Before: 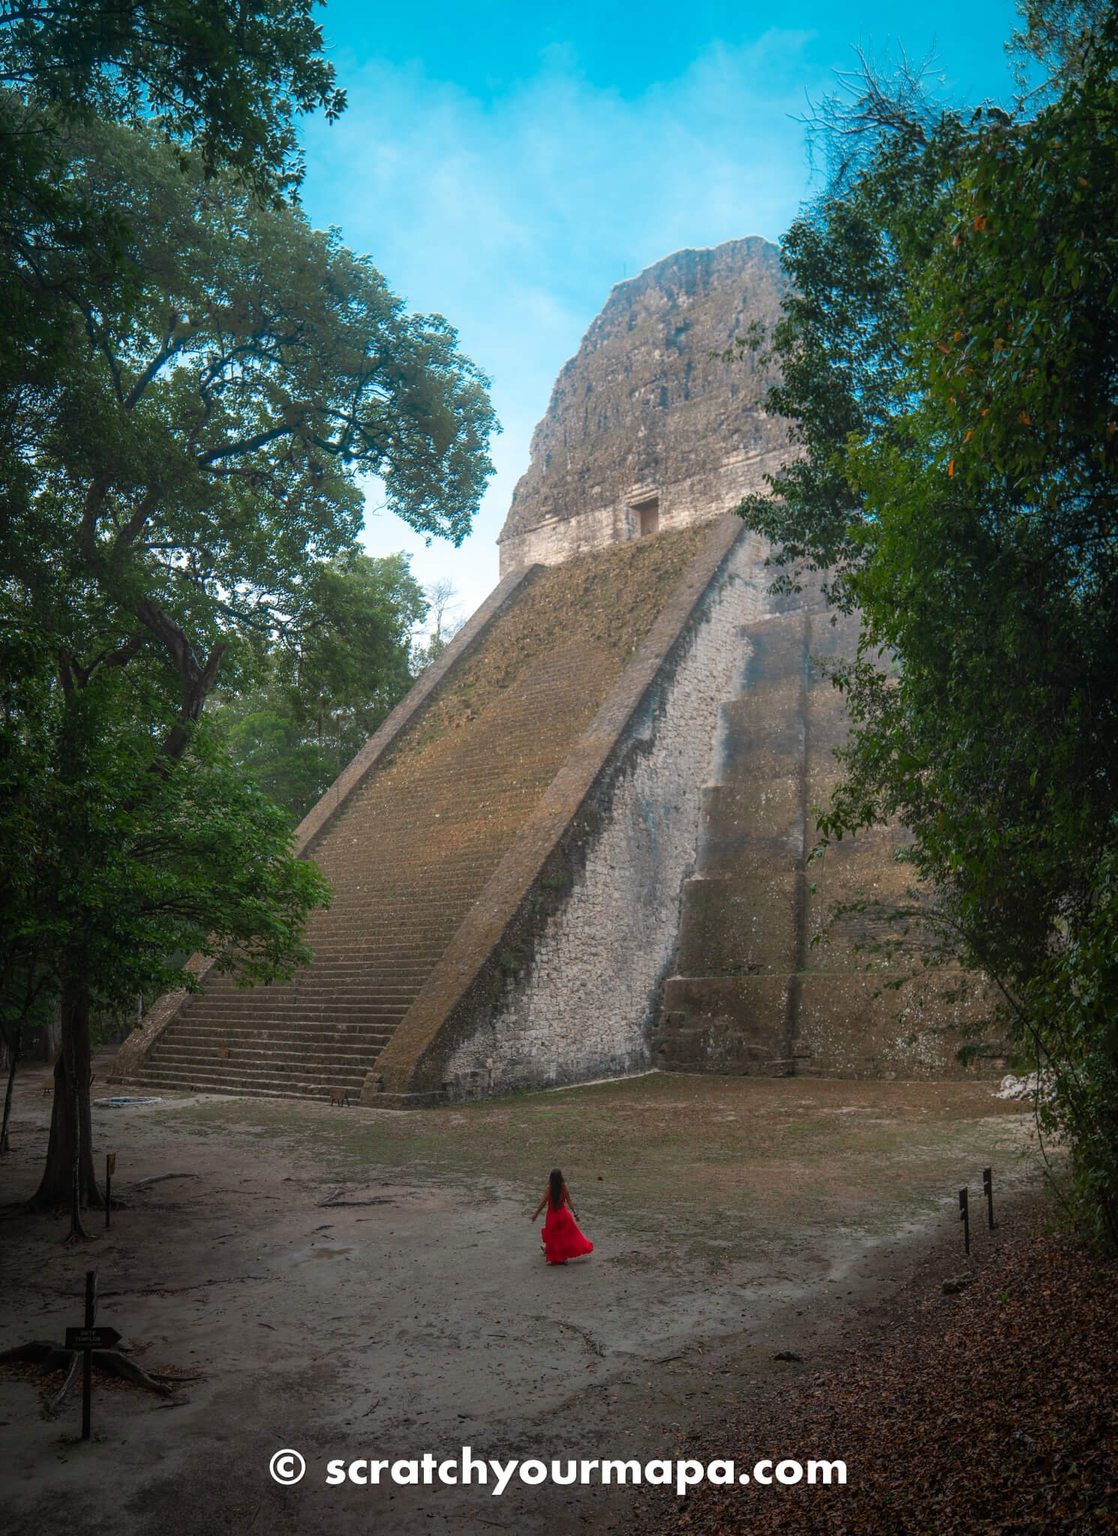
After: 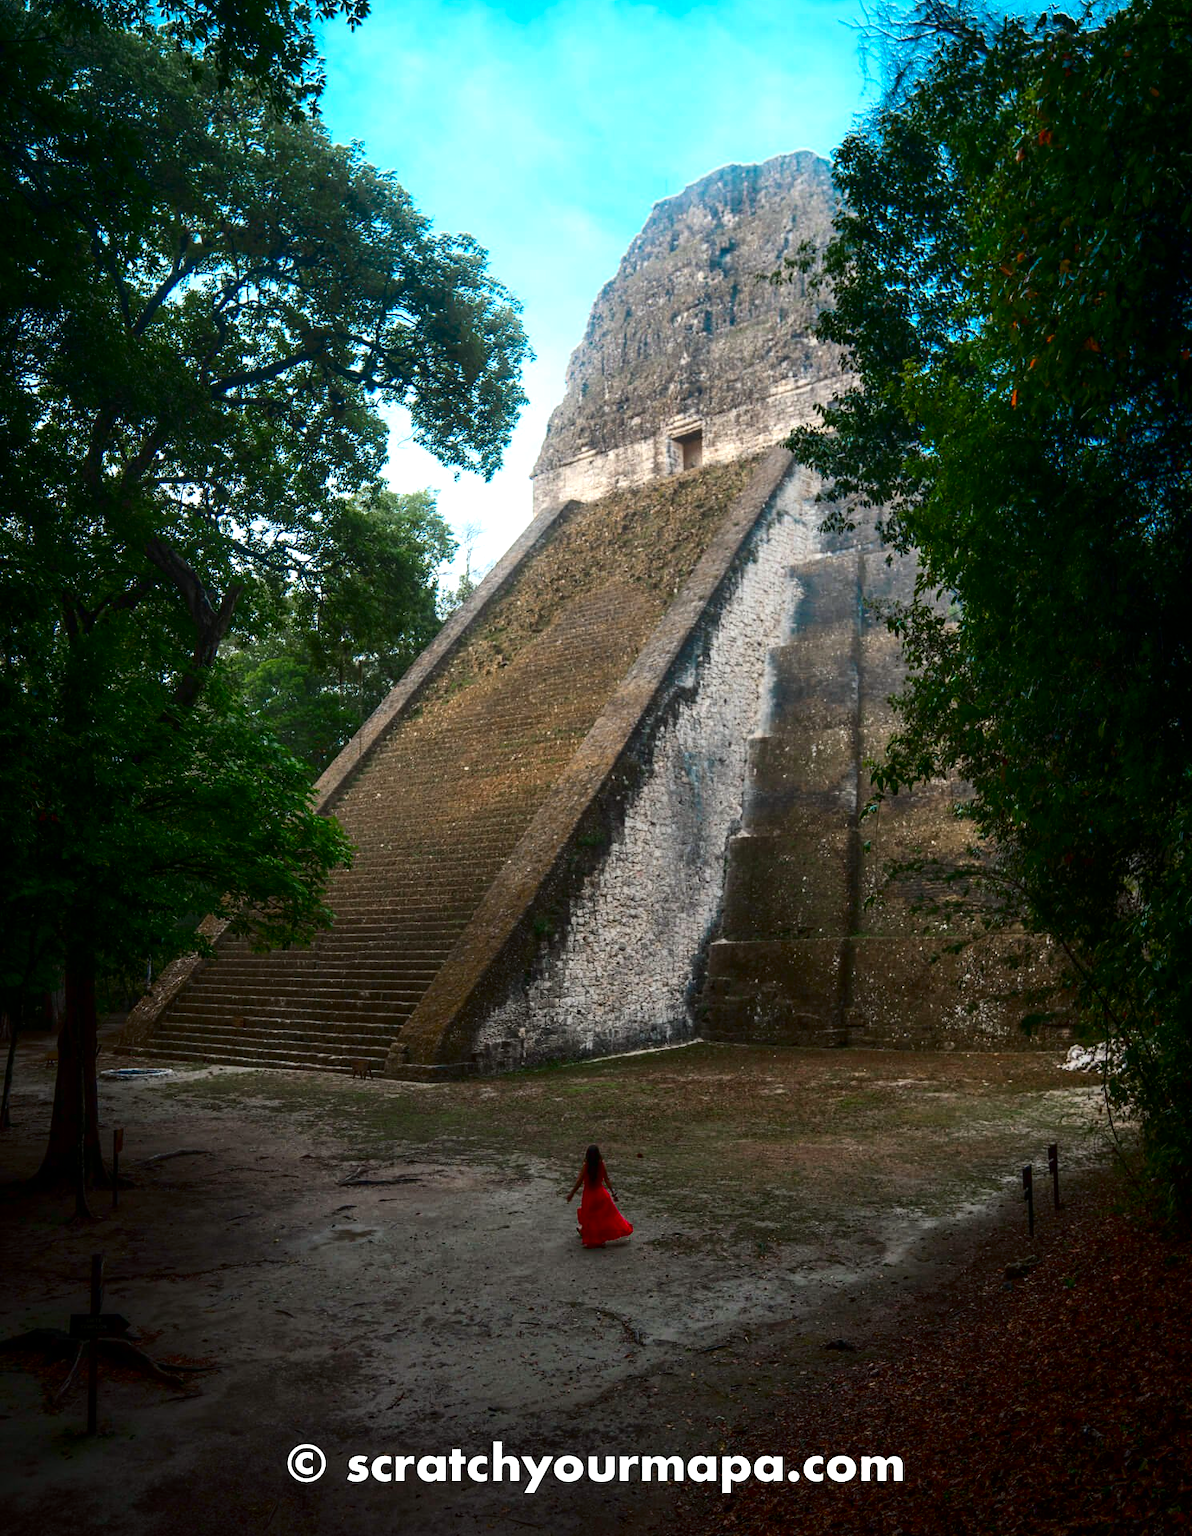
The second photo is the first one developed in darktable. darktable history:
crop and rotate: top 6.25%
white balance: red 0.978, blue 0.999
contrast brightness saturation: contrast 0.24, brightness -0.24, saturation 0.14
exposure: black level correction 0.001, exposure 0.5 EV, compensate exposure bias true, compensate highlight preservation false
